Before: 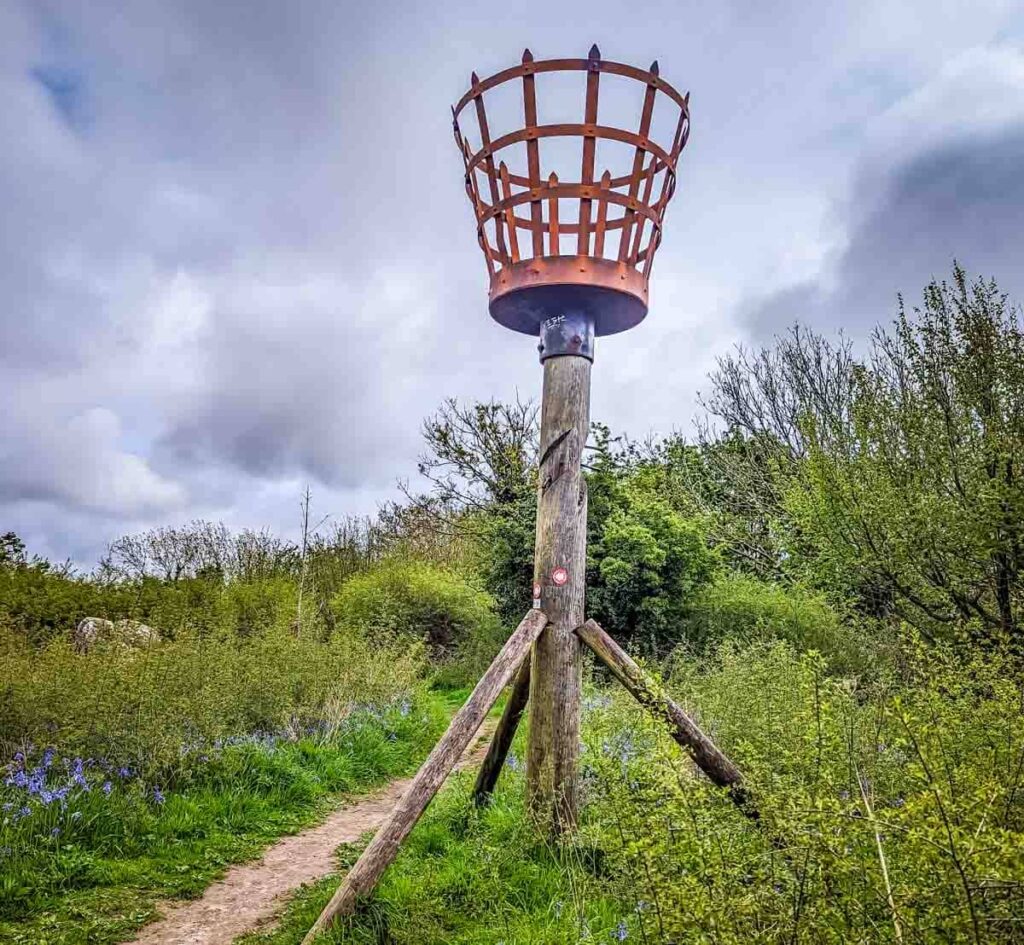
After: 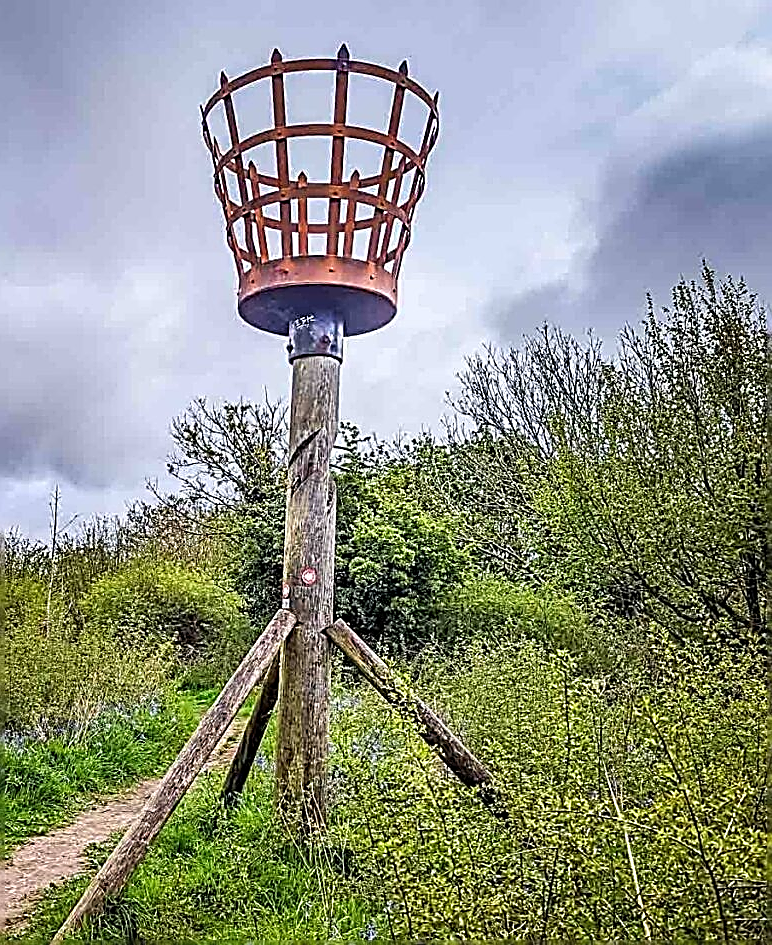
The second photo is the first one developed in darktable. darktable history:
crop and rotate: left 24.6%
sharpen: amount 2
